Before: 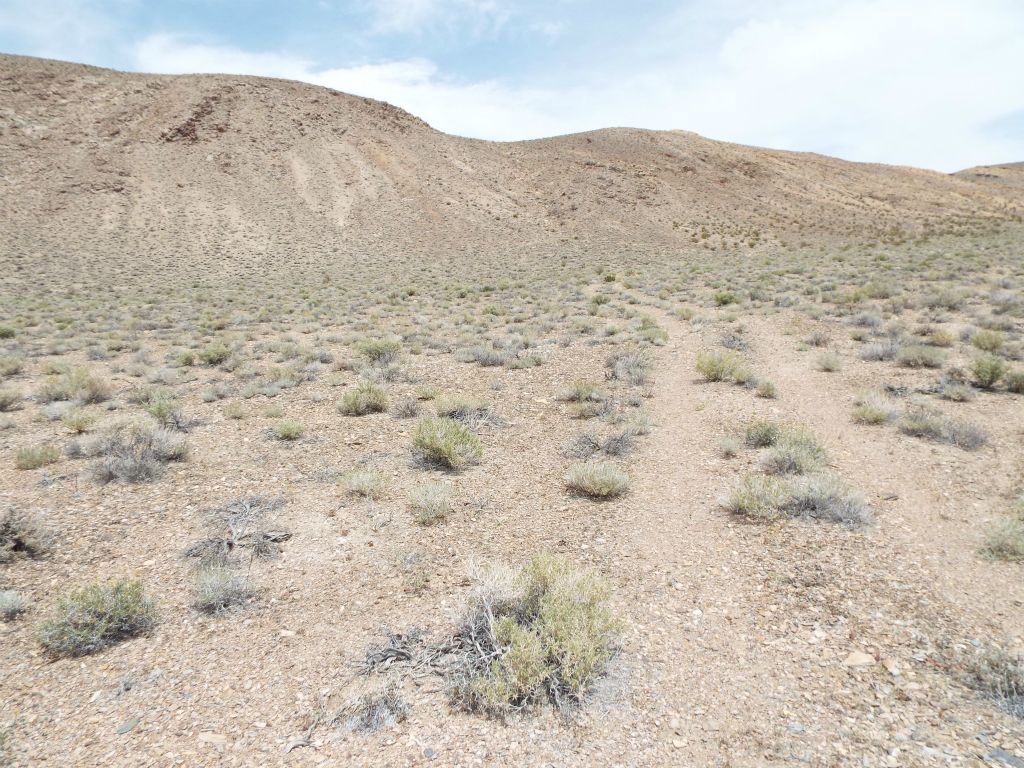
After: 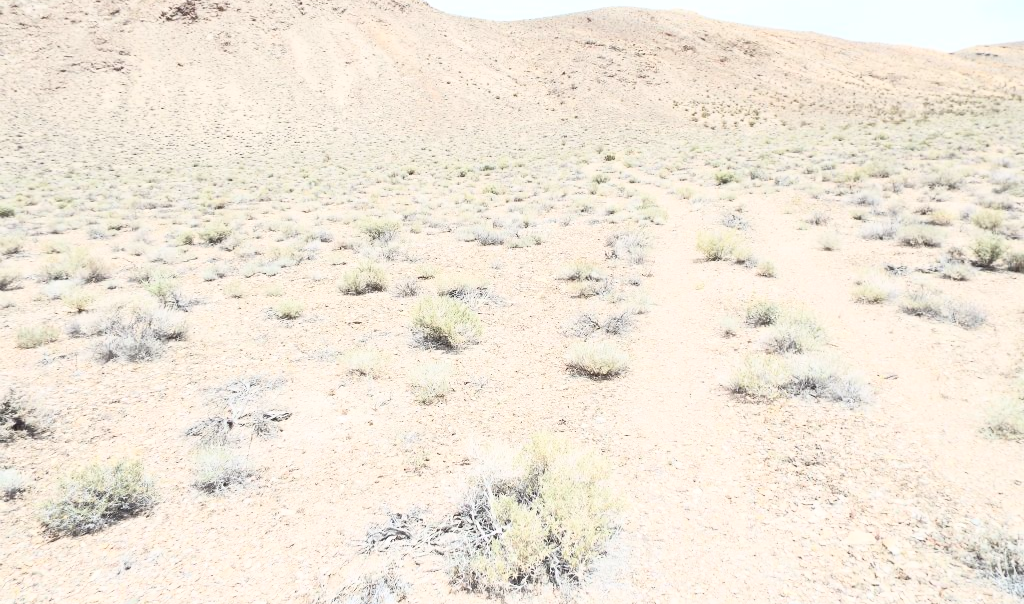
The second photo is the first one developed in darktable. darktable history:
crop and rotate: top 15.774%, bottom 5.506%
contrast brightness saturation: contrast 0.43, brightness 0.56, saturation -0.19
